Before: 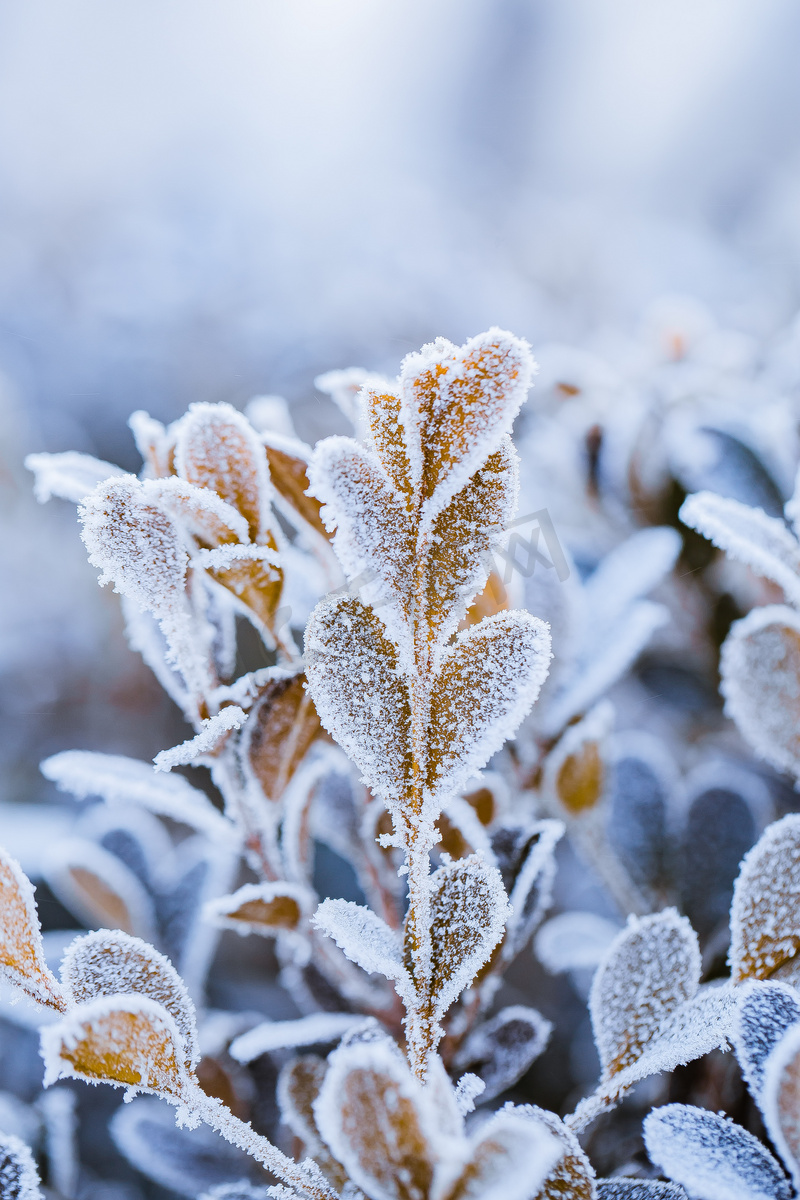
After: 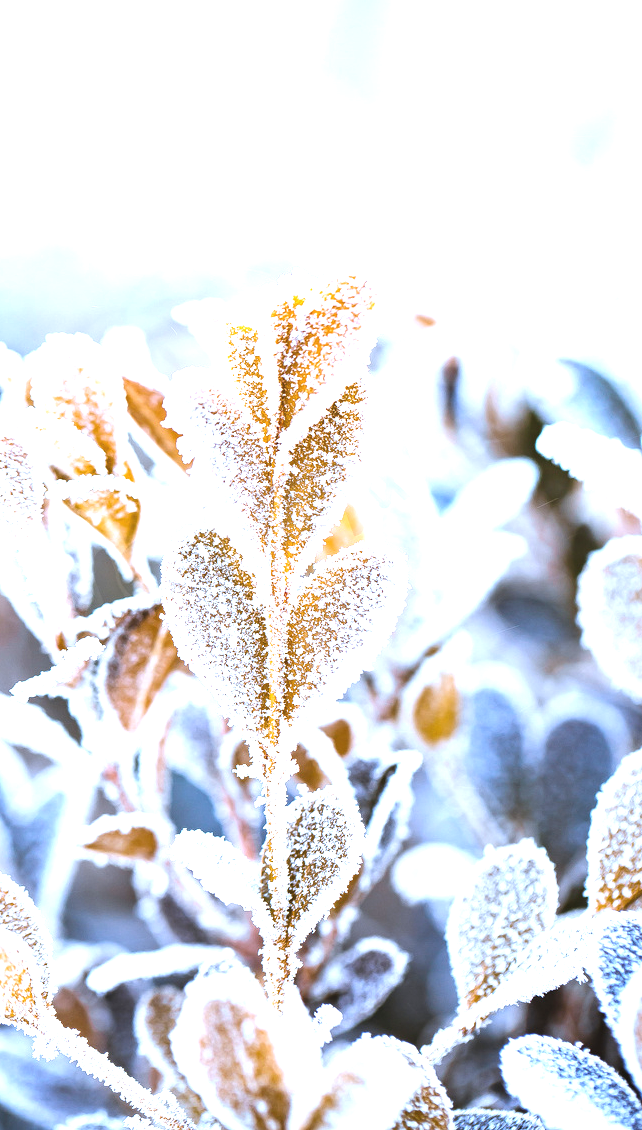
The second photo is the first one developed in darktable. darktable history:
exposure: black level correction -0.002, exposure 1.35 EV, compensate highlight preservation false
crop and rotate: left 17.959%, top 5.771%, right 1.742%
